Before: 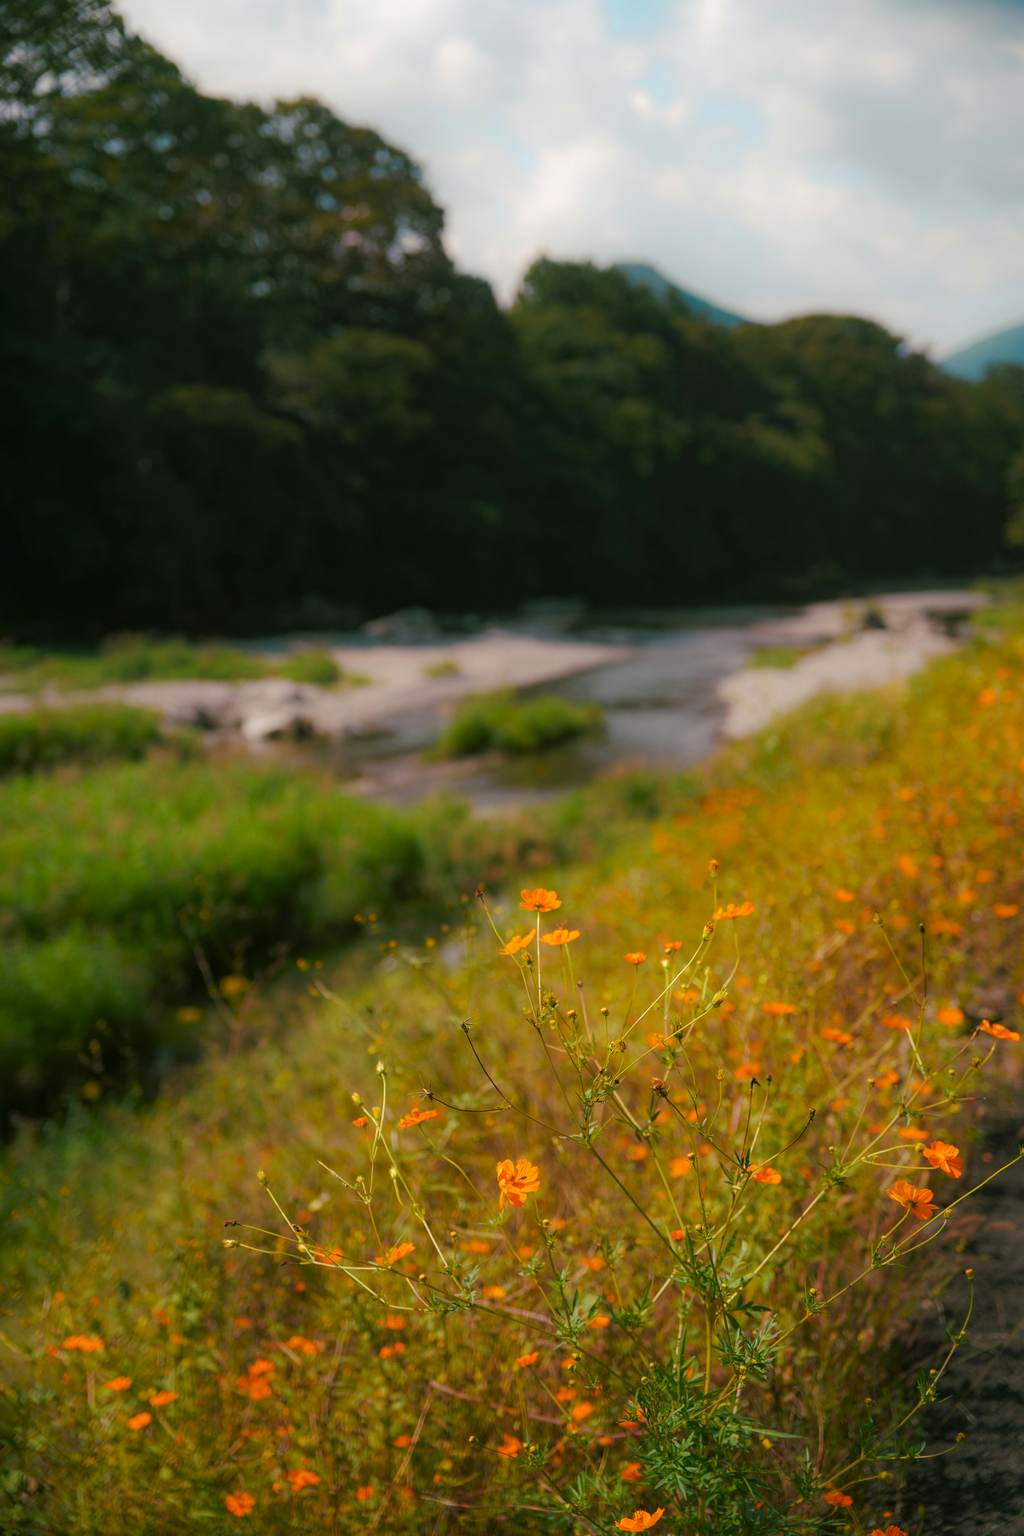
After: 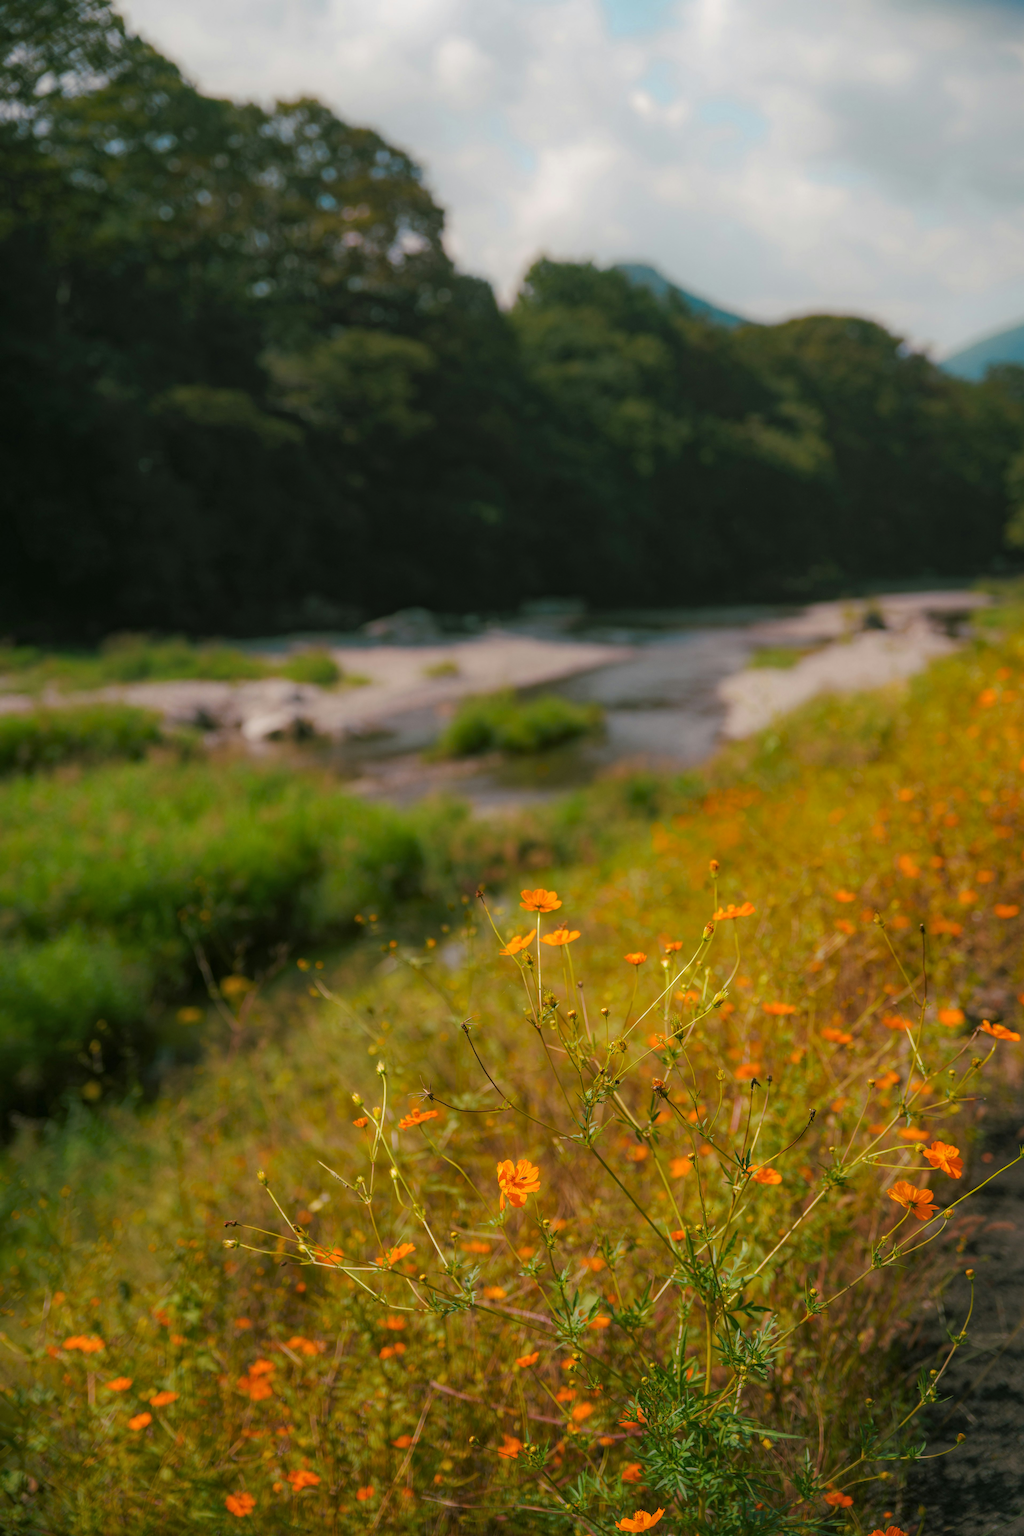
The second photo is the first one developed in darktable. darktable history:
shadows and highlights: shadows 25.08, highlights -24.71
local contrast: detail 109%
